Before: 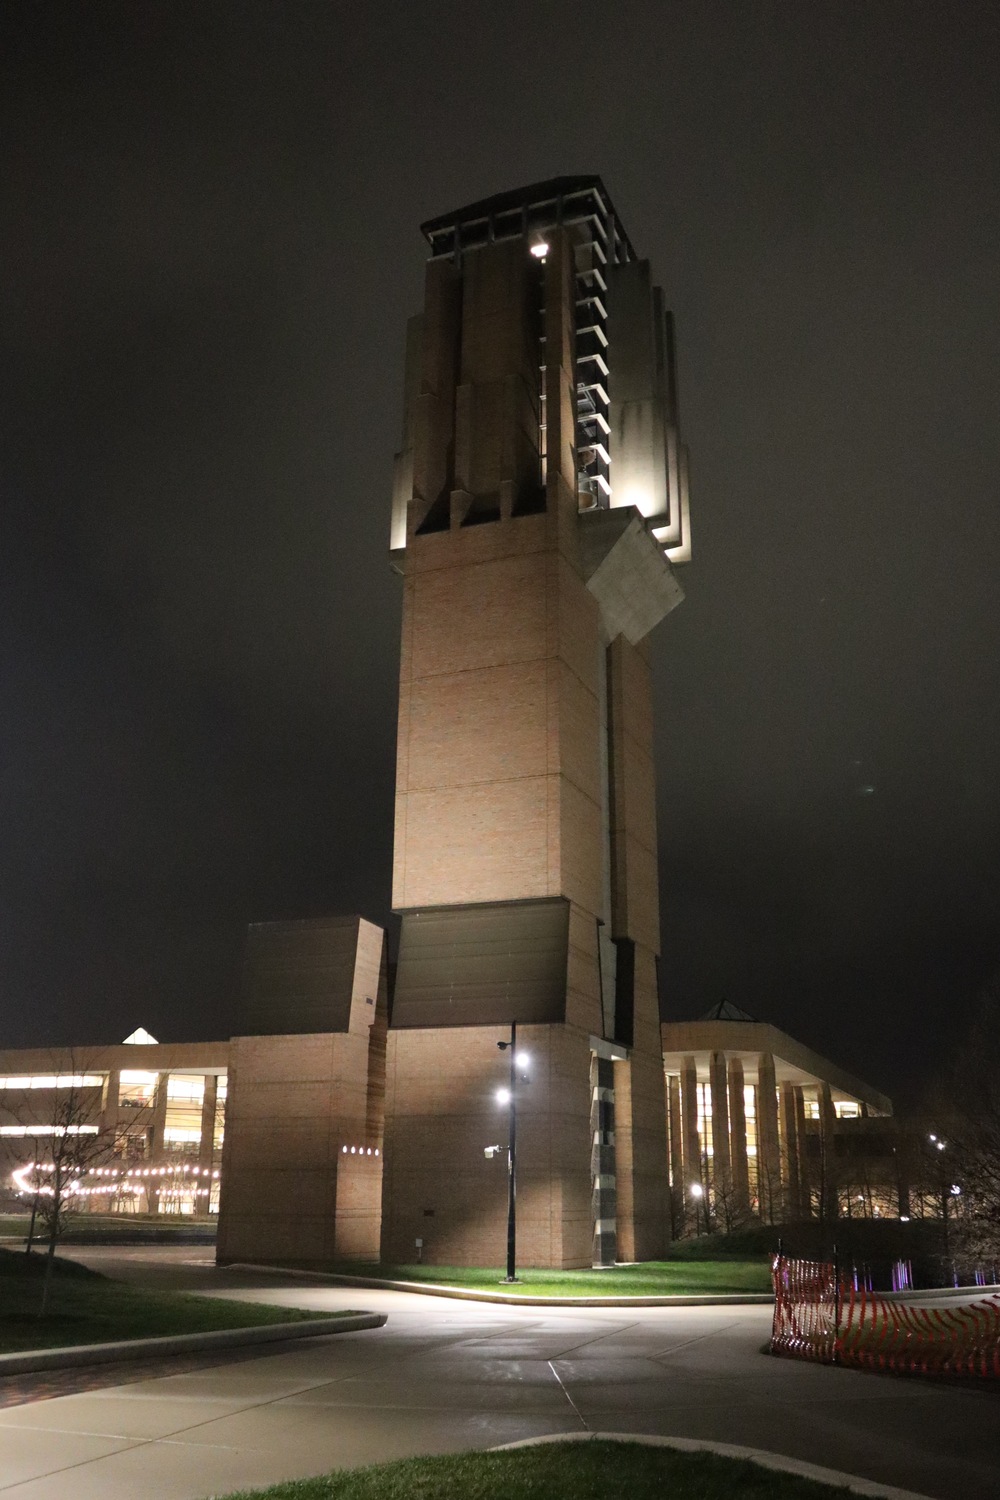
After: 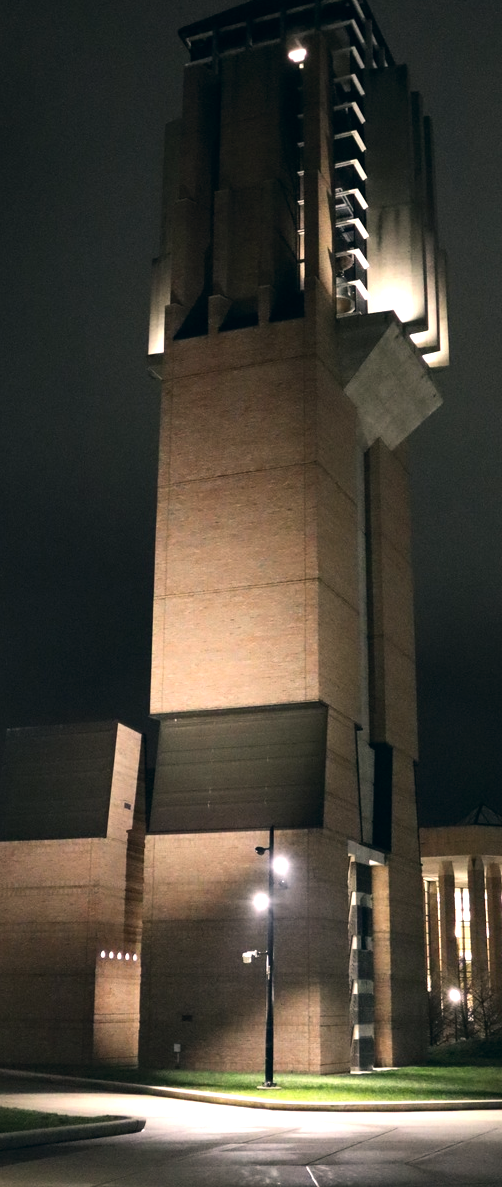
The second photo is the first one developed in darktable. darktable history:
tone equalizer: -8 EV -0.776 EV, -7 EV -0.723 EV, -6 EV -0.593 EV, -5 EV -0.398 EV, -3 EV 0.389 EV, -2 EV 0.6 EV, -1 EV 0.677 EV, +0 EV 0.728 EV, edges refinement/feathering 500, mask exposure compensation -1.57 EV, preserve details no
color correction: highlights a* 5.4, highlights b* 5.3, shadows a* -4.26, shadows b* -5.13
crop and rotate: angle 0.018°, left 24.229%, top 13.044%, right 25.483%, bottom 7.772%
